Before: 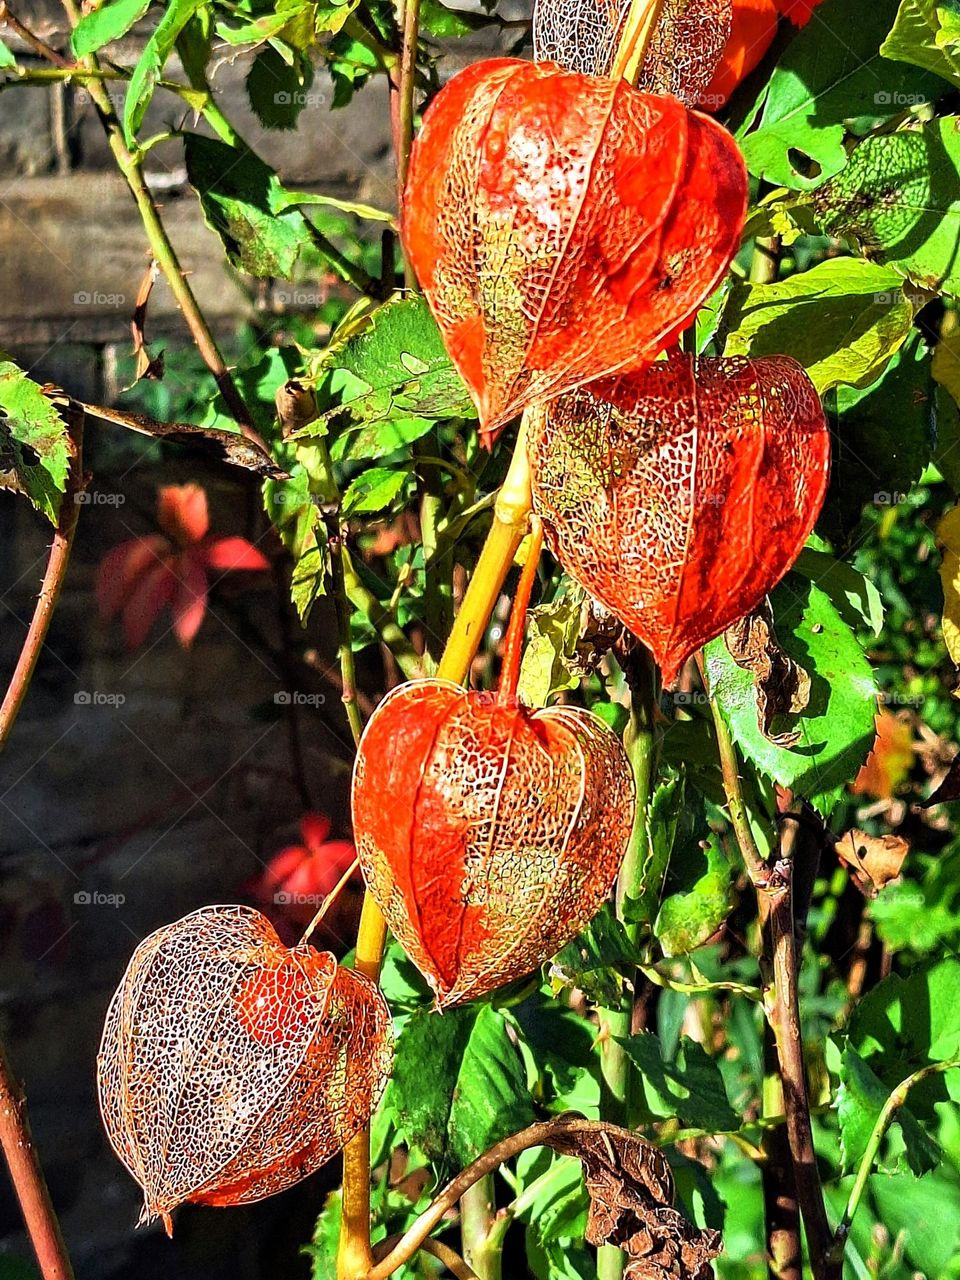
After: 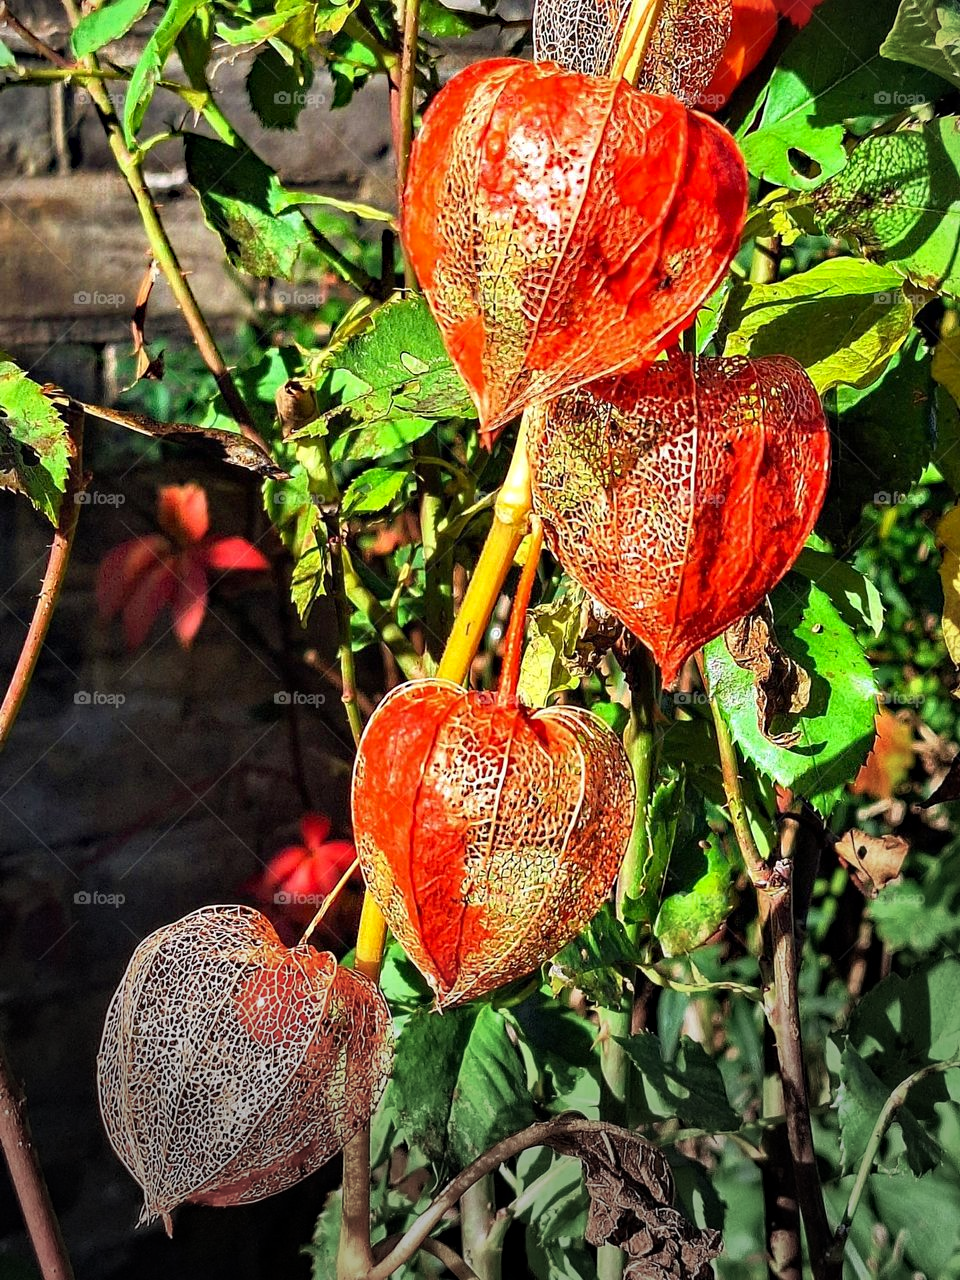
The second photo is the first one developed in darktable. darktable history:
haze removal: compatibility mode true, adaptive false
vignetting: fall-off radius 31.81%, center (-0.067, -0.318)
